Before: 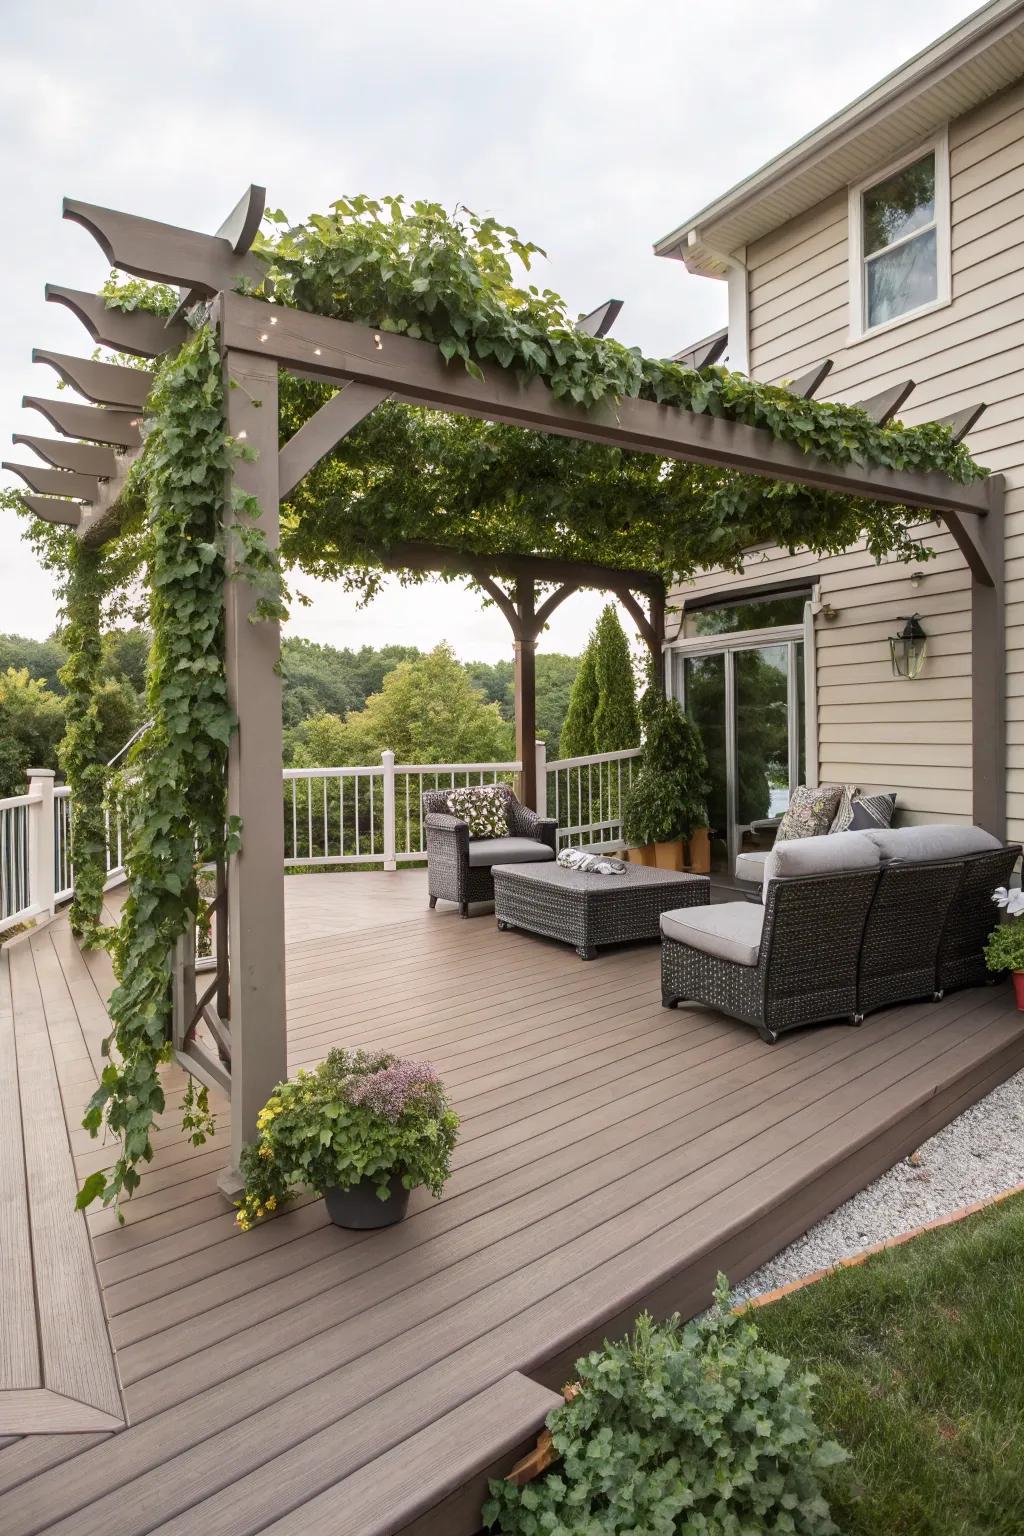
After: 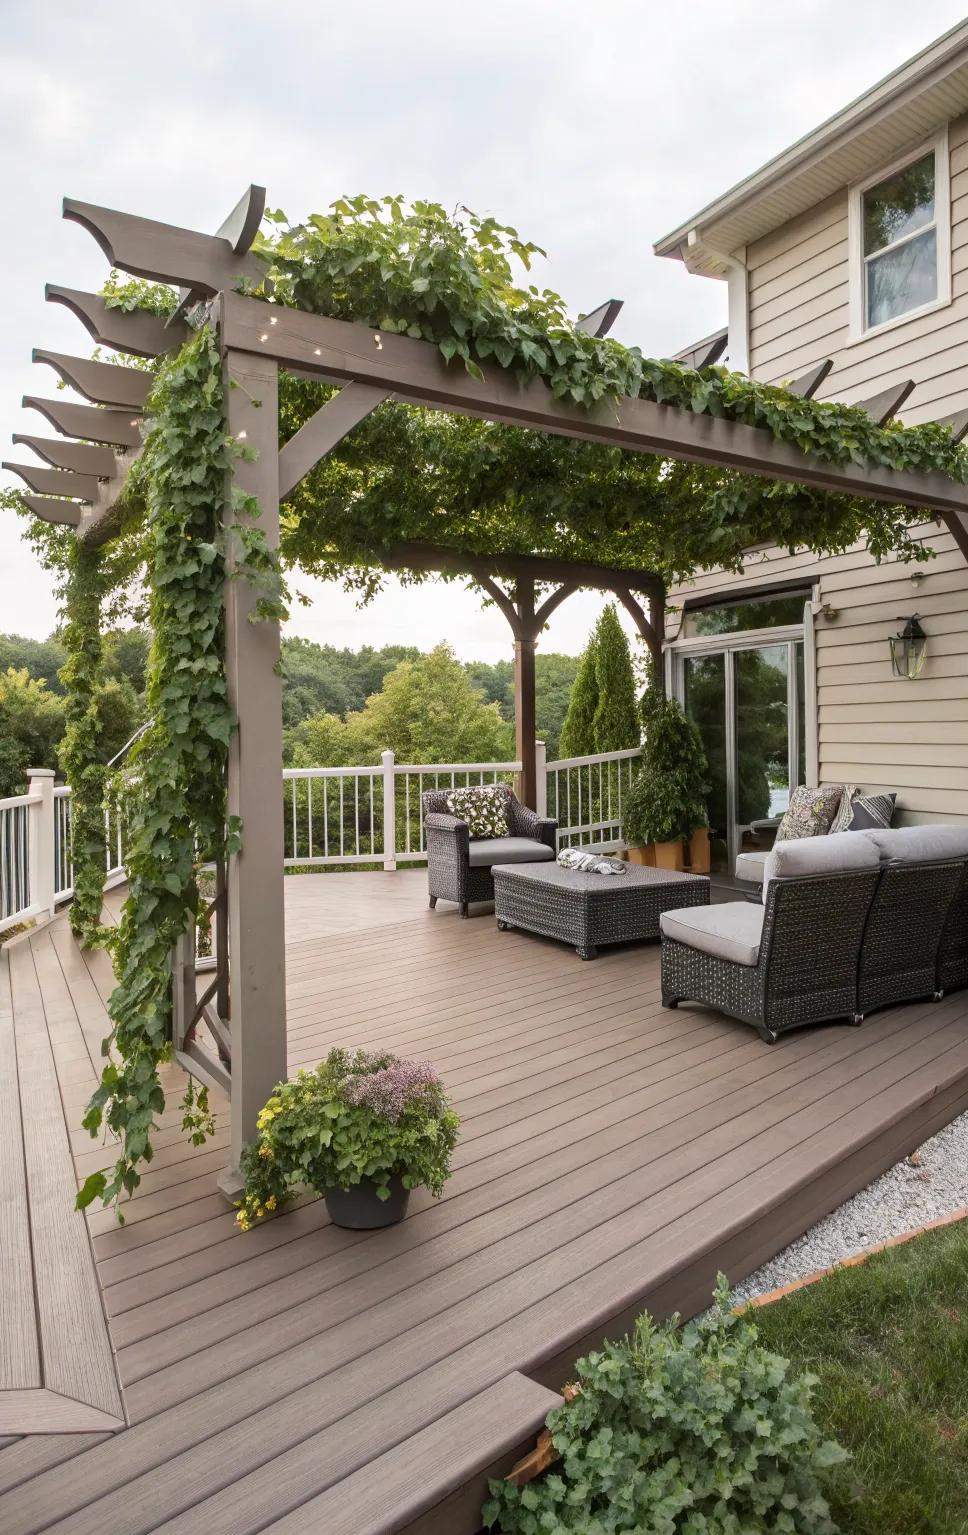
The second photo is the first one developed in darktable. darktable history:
crop and rotate: left 0%, right 5.387%
